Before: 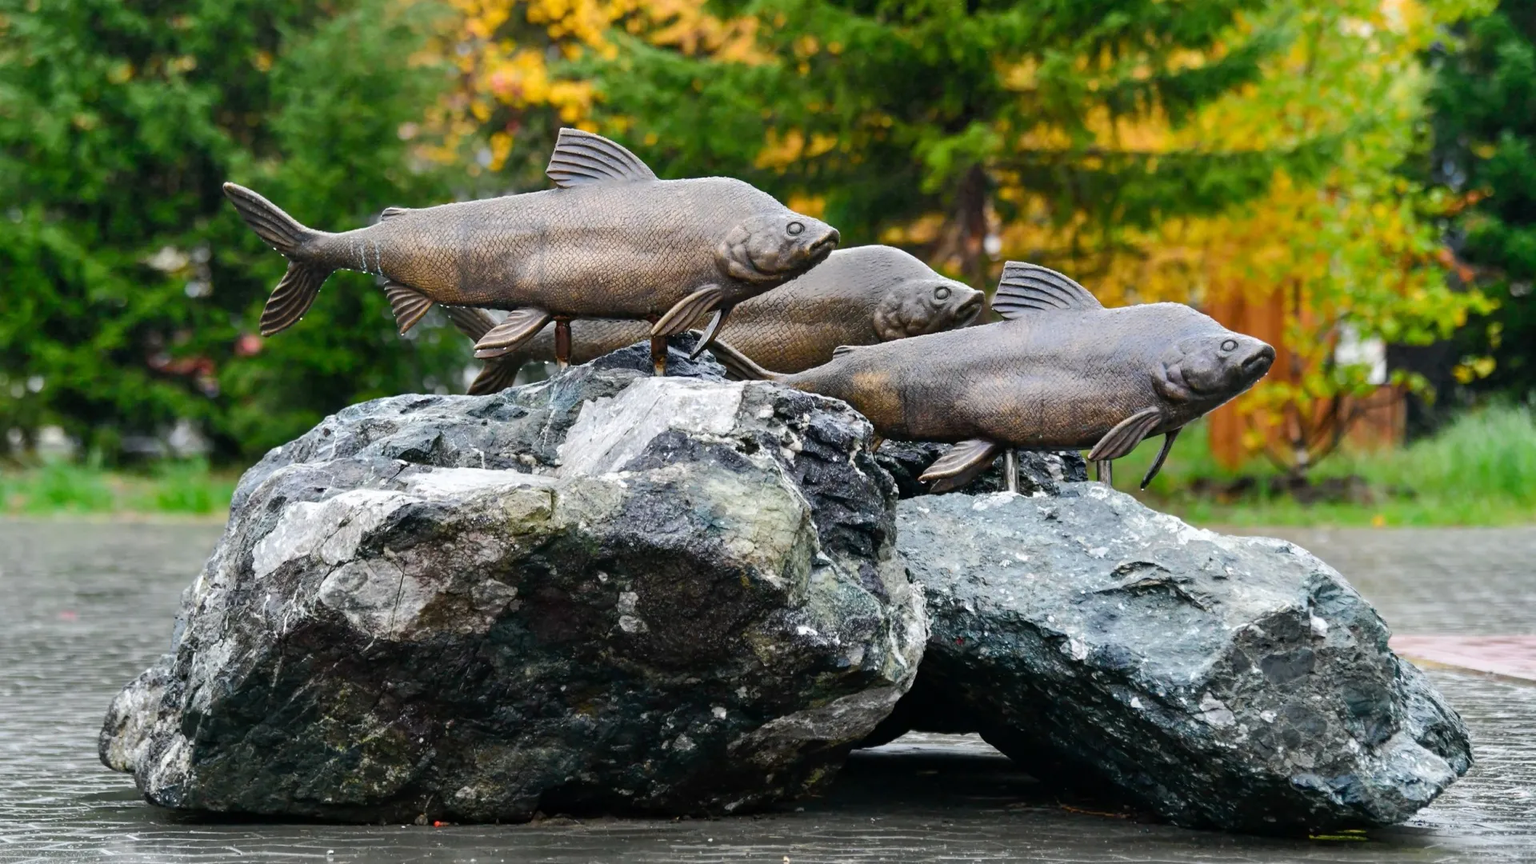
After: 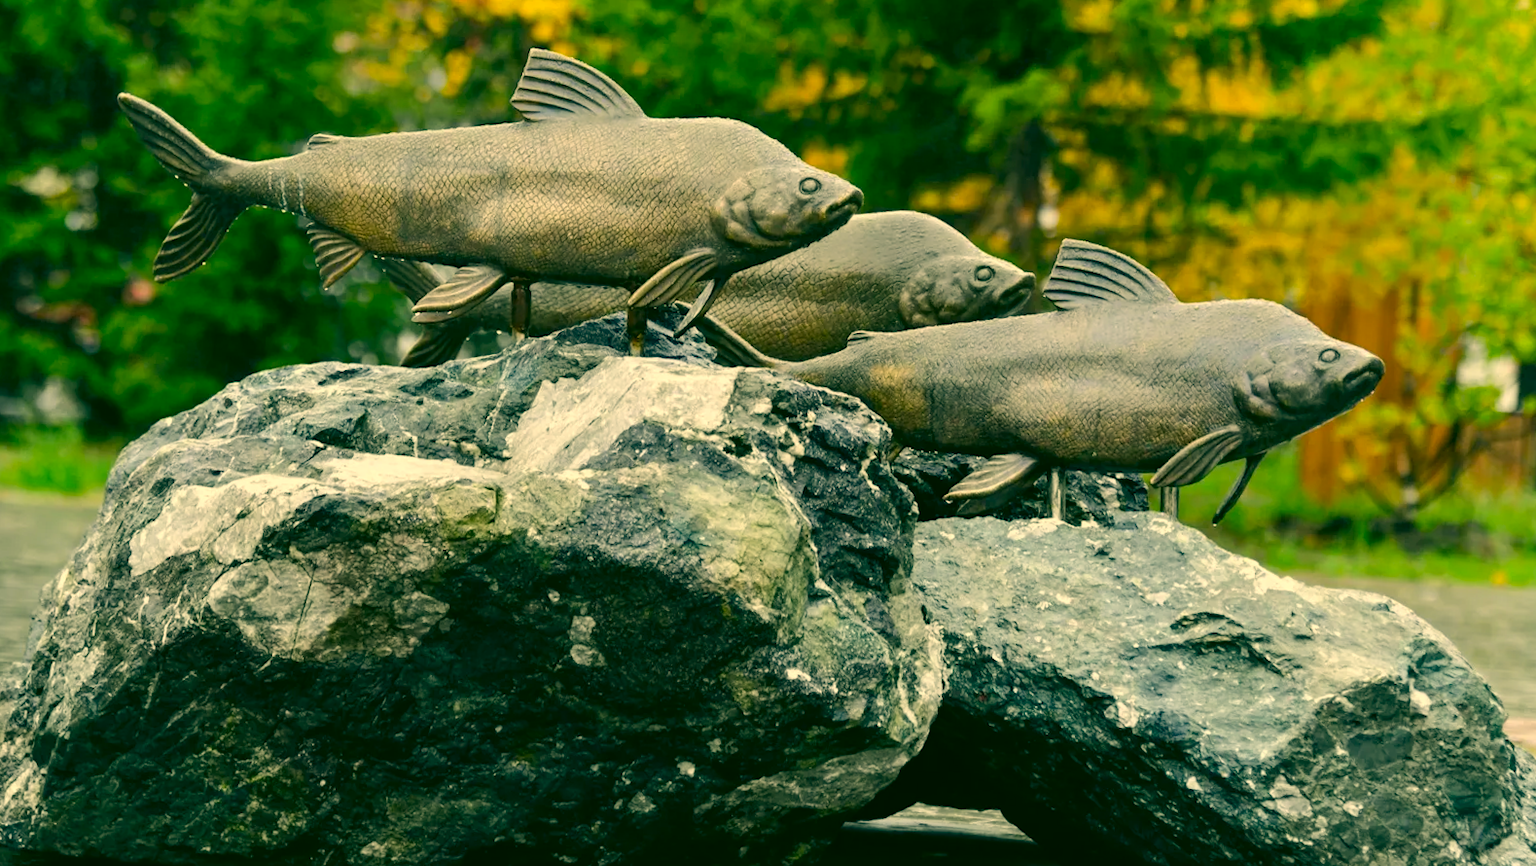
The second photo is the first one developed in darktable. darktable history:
color correction: highlights a* 5.61, highlights b* 32.85, shadows a* -25.78, shadows b* 3.81
crop and rotate: angle -3.03°, left 5.341%, top 5.198%, right 4.743%, bottom 4.616%
